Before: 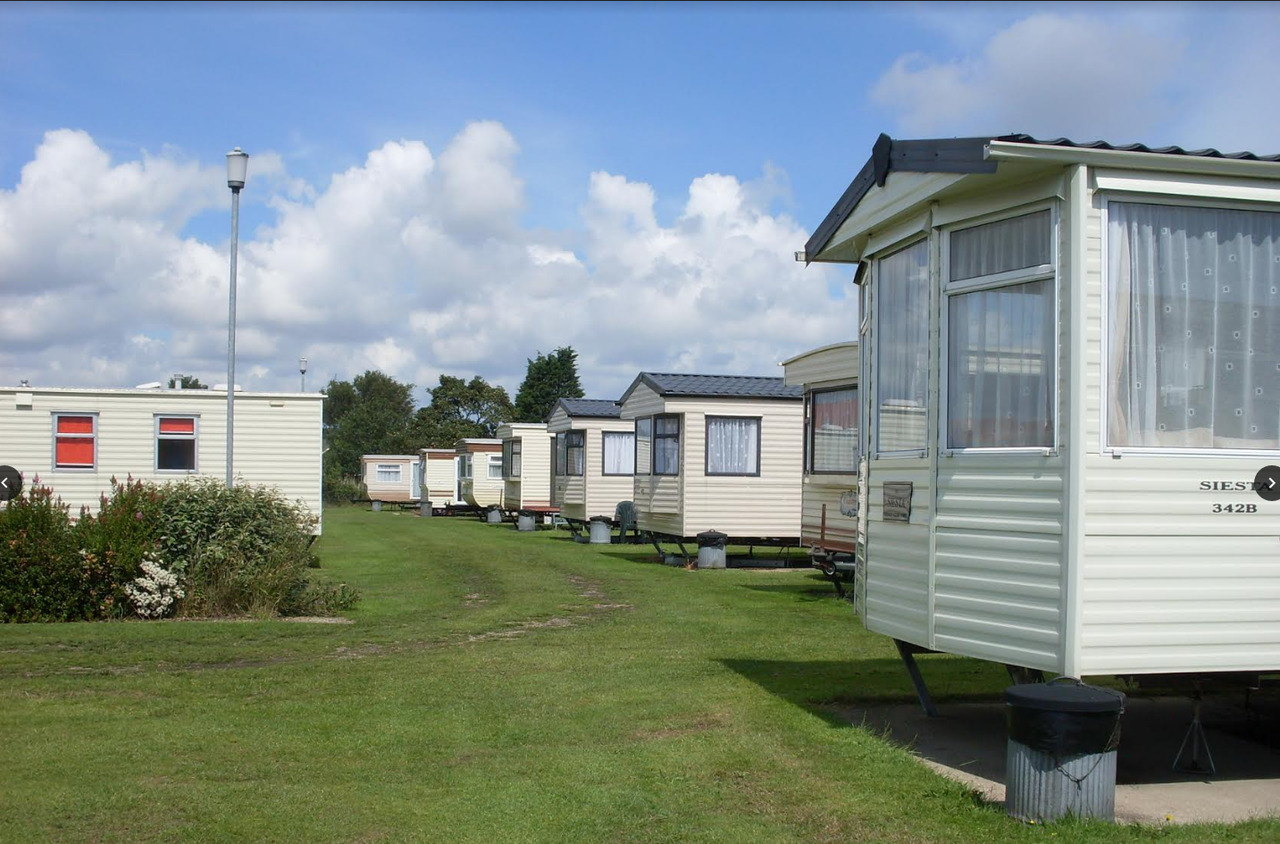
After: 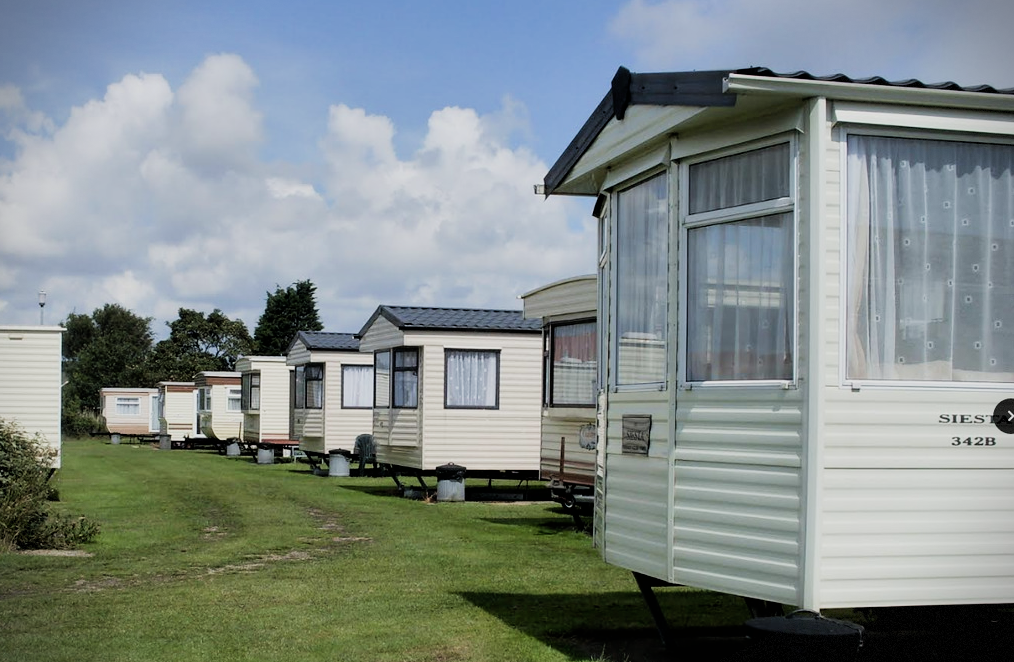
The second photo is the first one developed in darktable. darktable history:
tone equalizer: on, module defaults
vignetting: fall-off start 88.33%, fall-off radius 44%, brightness -0.454, saturation -0.294, width/height ratio 1.167, dithering 8-bit output
filmic rgb: black relative exposure -5.1 EV, white relative exposure 3.98 EV, hardness 2.9, contrast 1.3, highlights saturation mix -30.71%
shadows and highlights: shadows 33.41, highlights -47.53, compress 49.9%, soften with gaussian
crop and rotate: left 20.425%, top 7.994%, right 0.331%, bottom 13.5%
